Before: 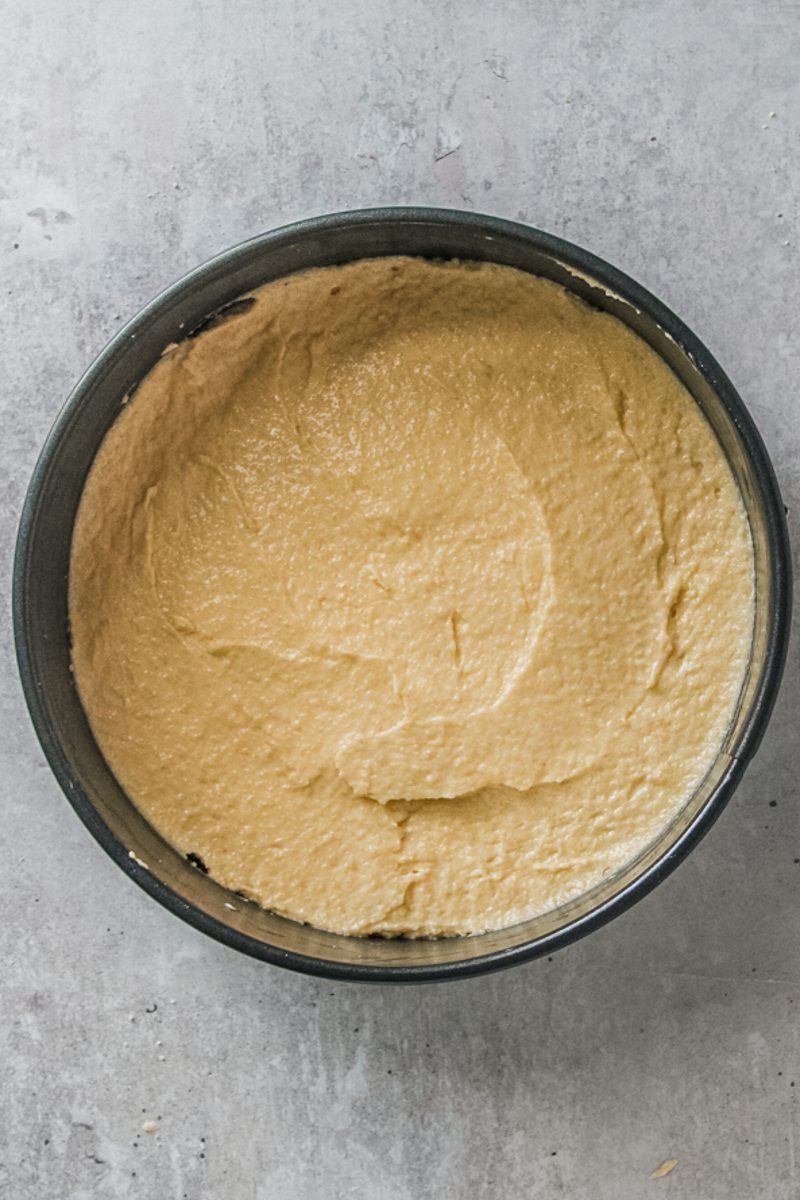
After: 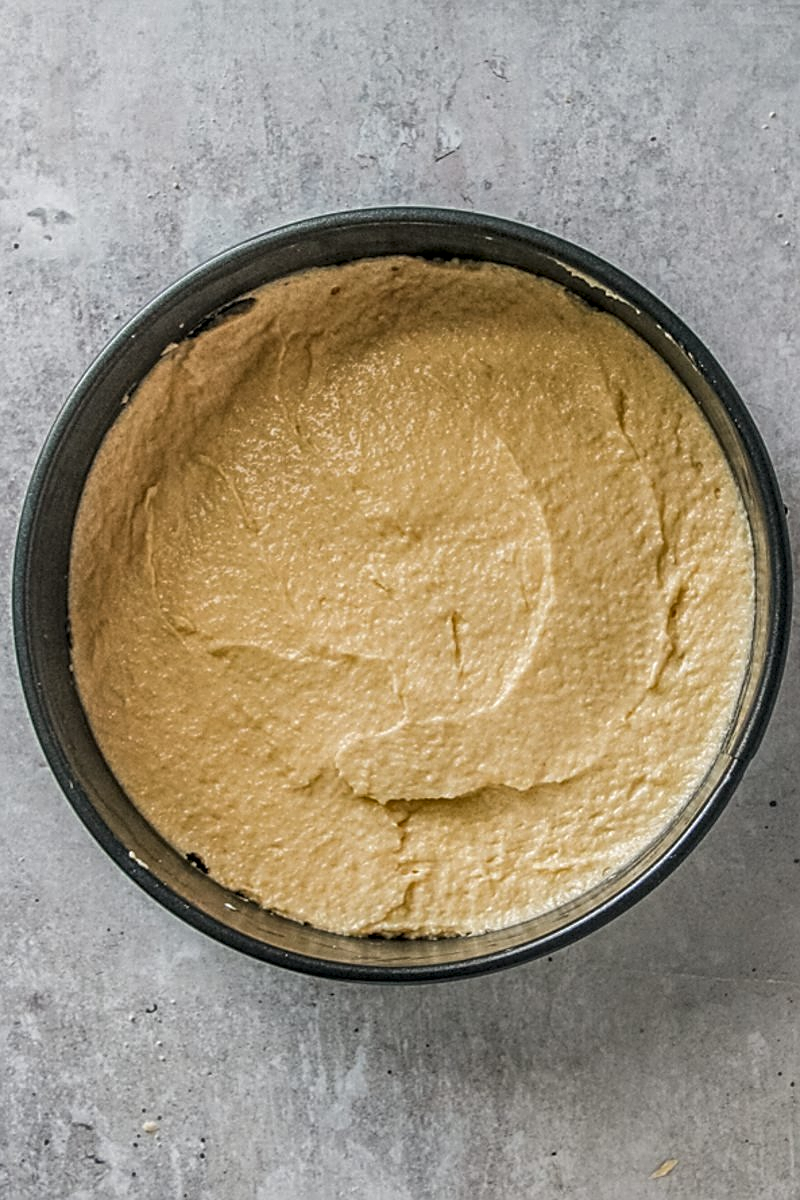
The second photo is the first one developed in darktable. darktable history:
local contrast: detail 130%
sharpen: on, module defaults
shadows and highlights: low approximation 0.01, soften with gaussian
